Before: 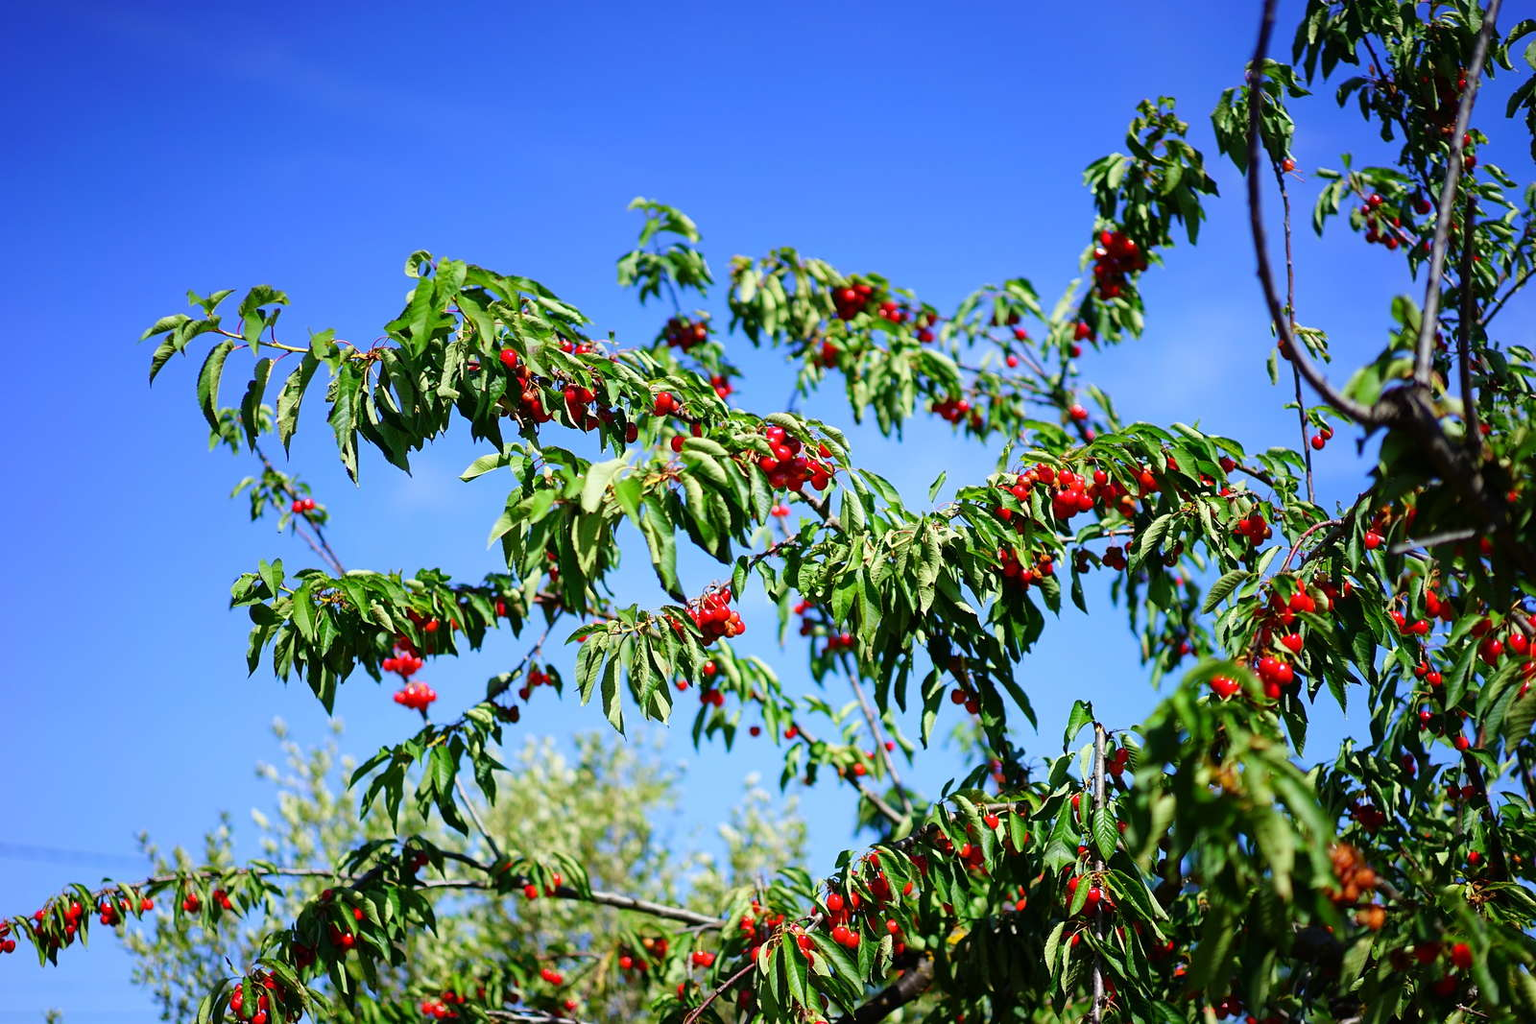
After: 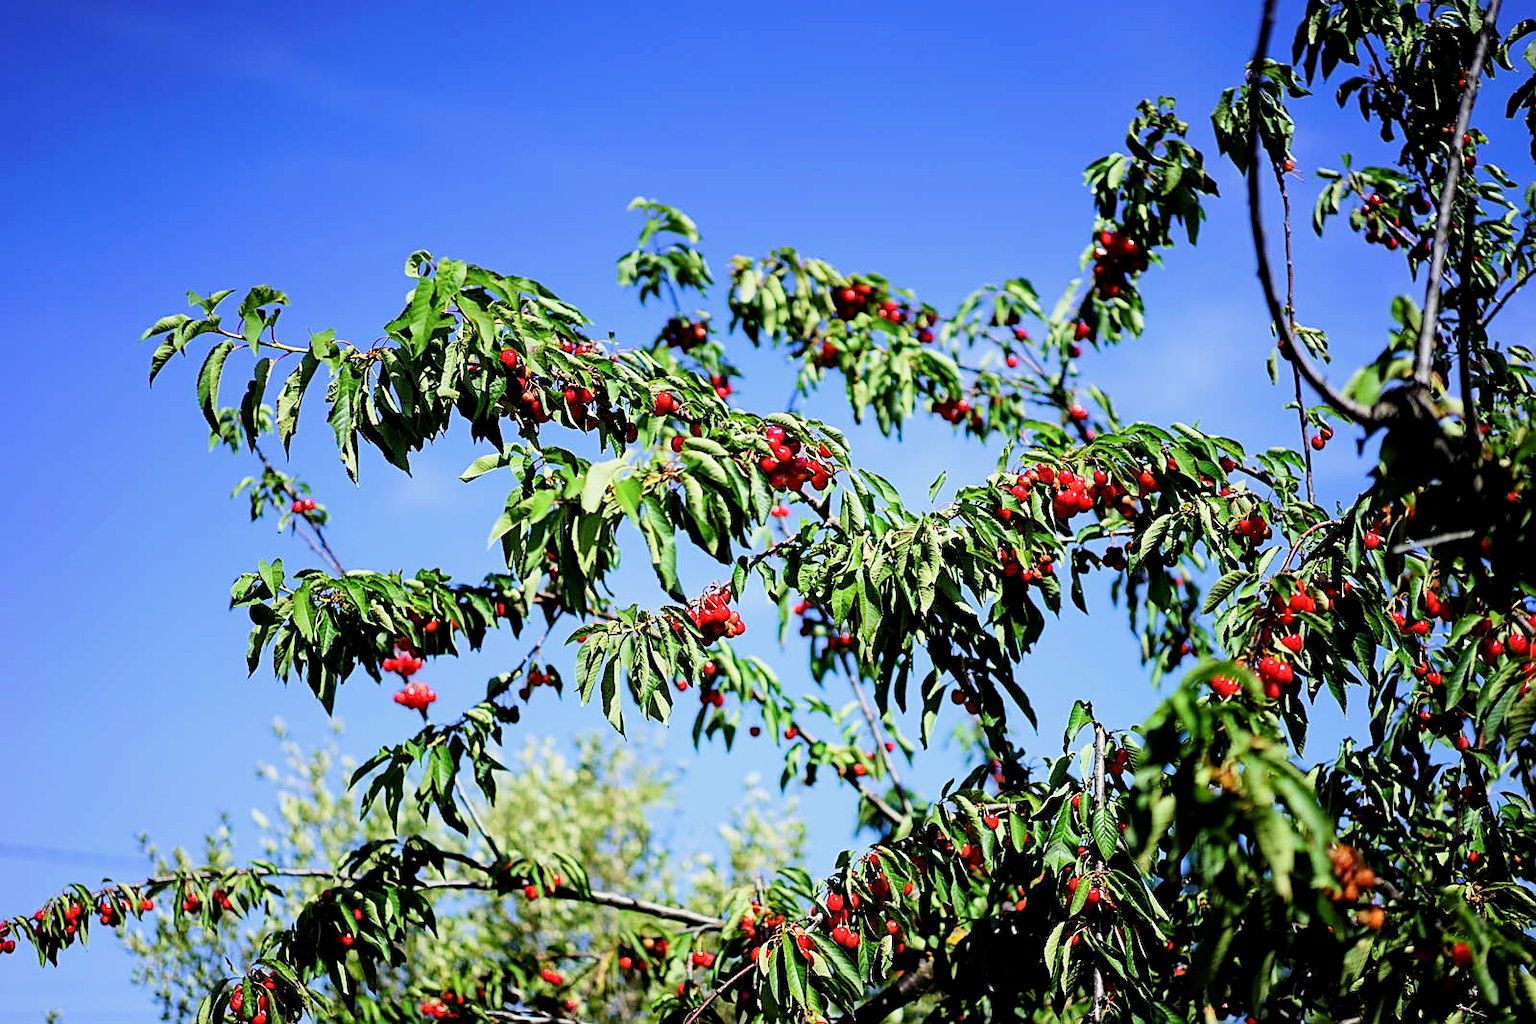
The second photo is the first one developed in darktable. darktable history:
sharpen: on, module defaults
exposure: exposure 0.124 EV, compensate highlight preservation false
filmic rgb: middle gray luminance 10.26%, black relative exposure -8.64 EV, white relative exposure 3.33 EV, target black luminance 0%, hardness 5.2, latitude 44.55%, contrast 1.305, highlights saturation mix 3.89%, shadows ↔ highlights balance 24.78%, iterations of high-quality reconstruction 0
